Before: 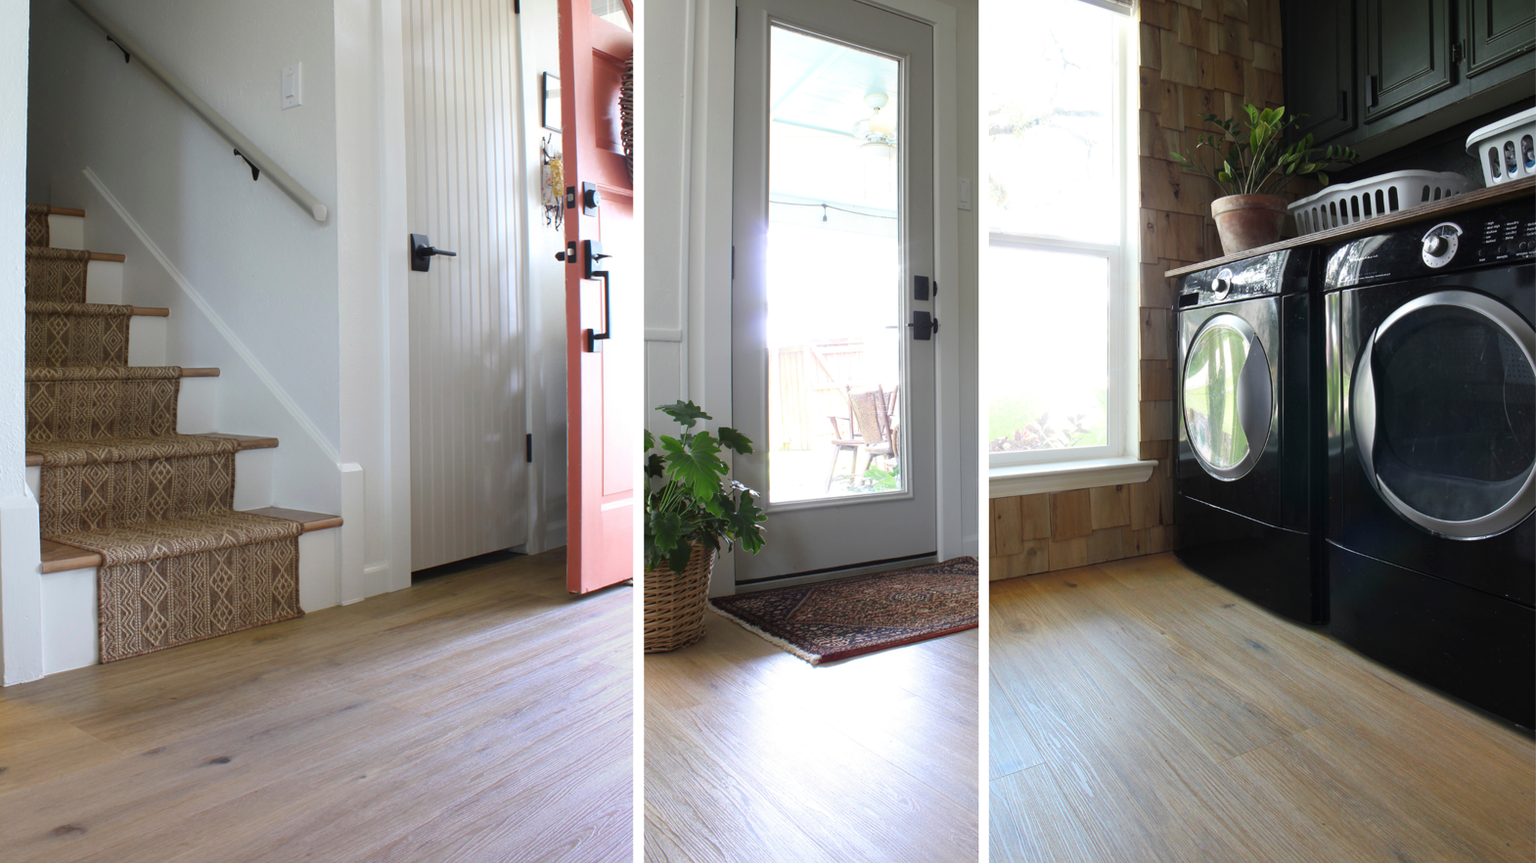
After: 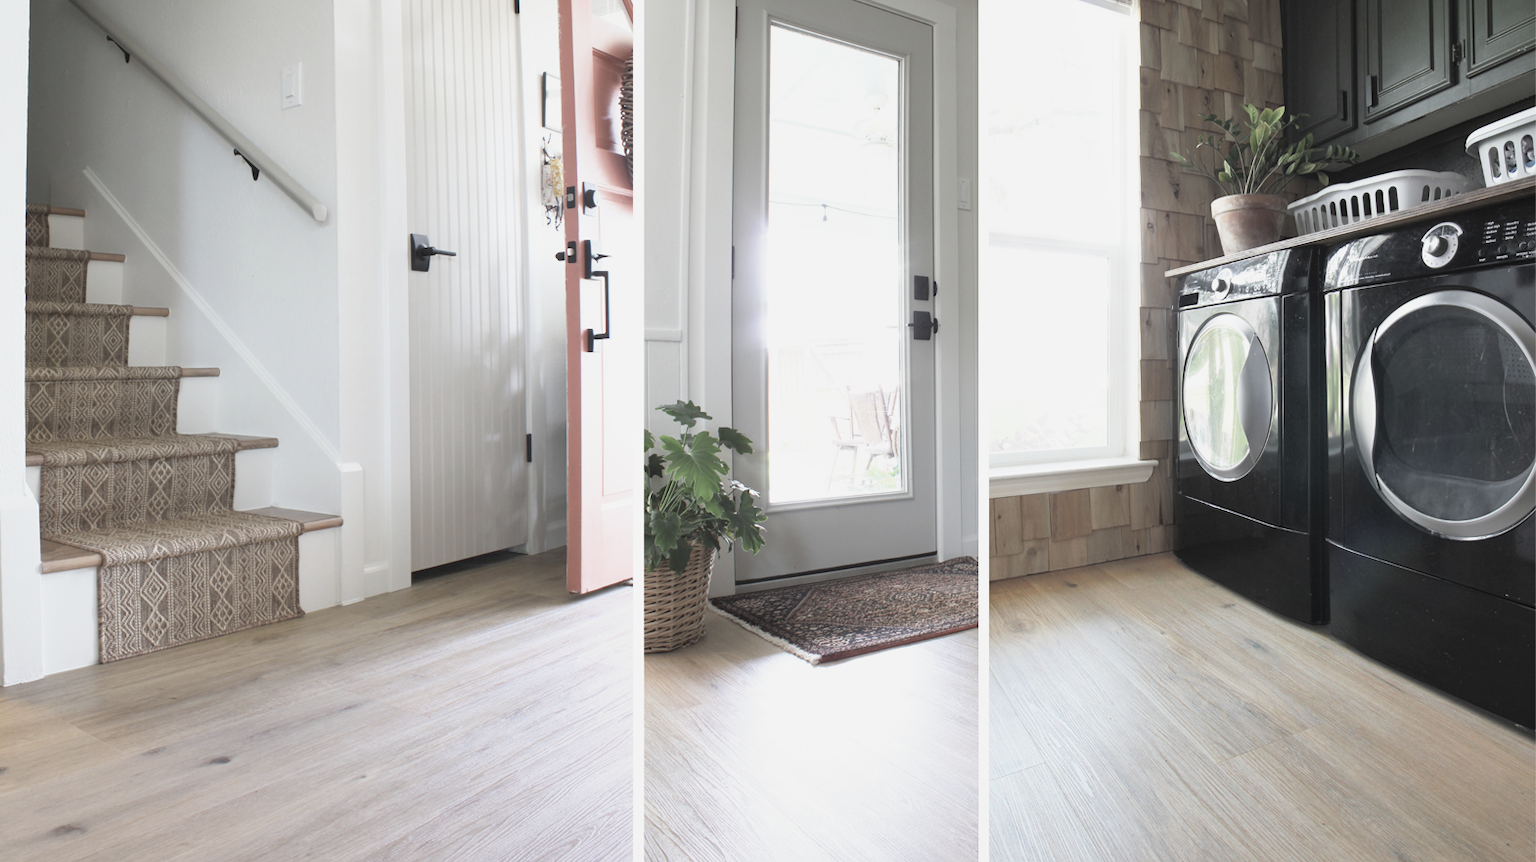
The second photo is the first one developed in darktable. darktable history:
shadows and highlights: shadows 37.27, highlights -28.18, soften with gaussian
base curve: curves: ch0 [(0, 0) (0.088, 0.125) (0.176, 0.251) (0.354, 0.501) (0.613, 0.749) (1, 0.877)], preserve colors none
contrast brightness saturation: brightness 0.18, saturation -0.5
